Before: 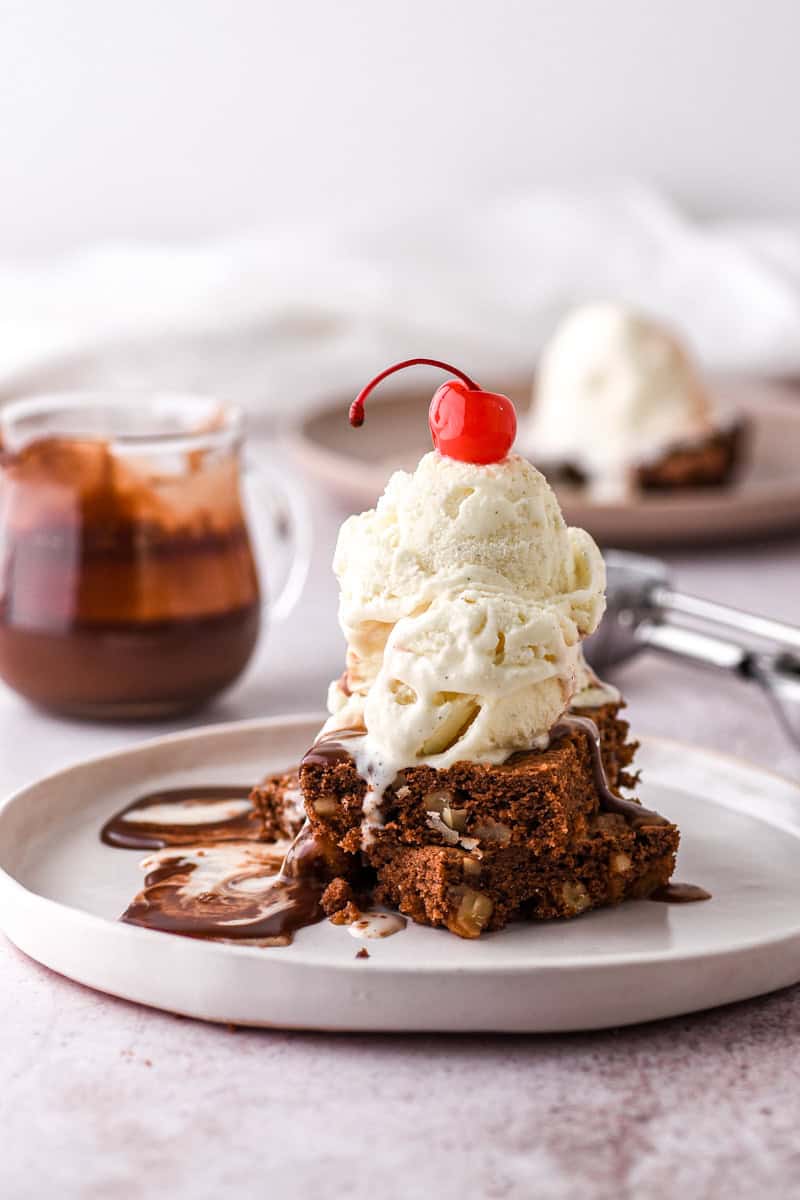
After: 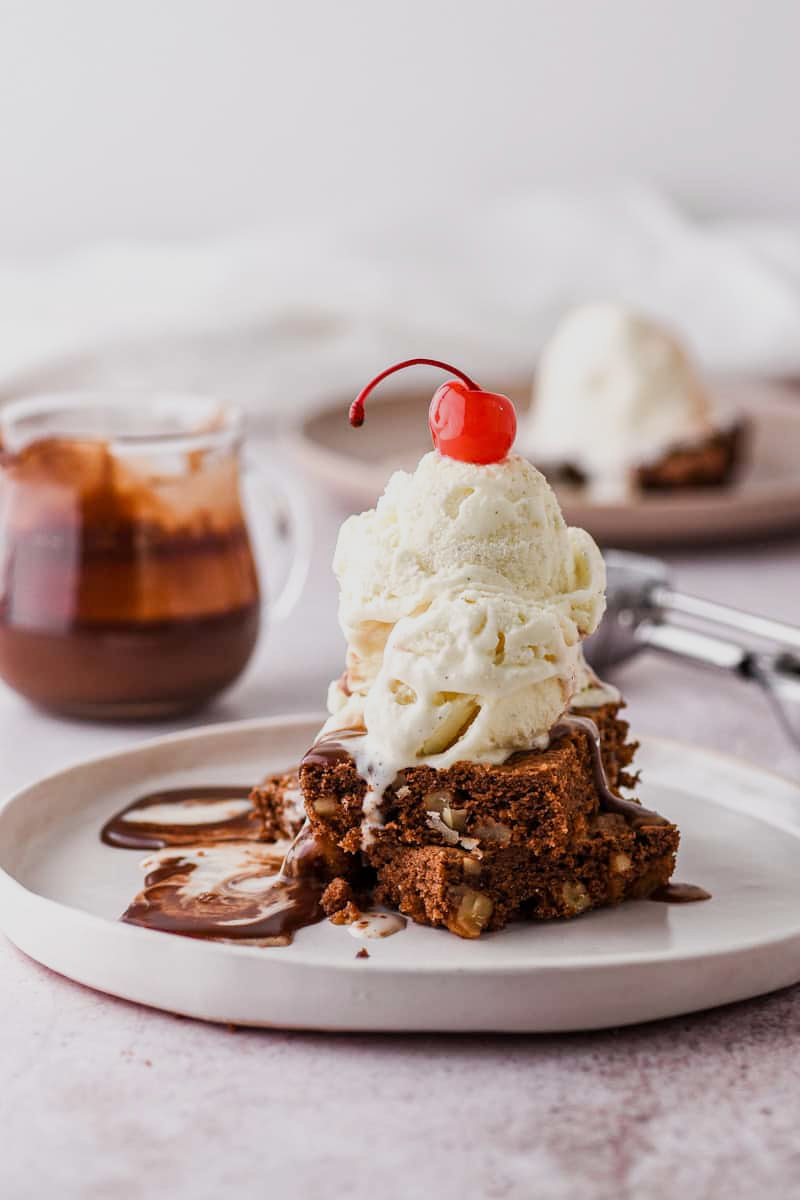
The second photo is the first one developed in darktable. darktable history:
exposure: black level correction 0, exposure -0.757 EV, compensate highlight preservation false
base curve: curves: ch0 [(0, 0) (0.204, 0.334) (0.55, 0.733) (1, 1)], preserve colors none
